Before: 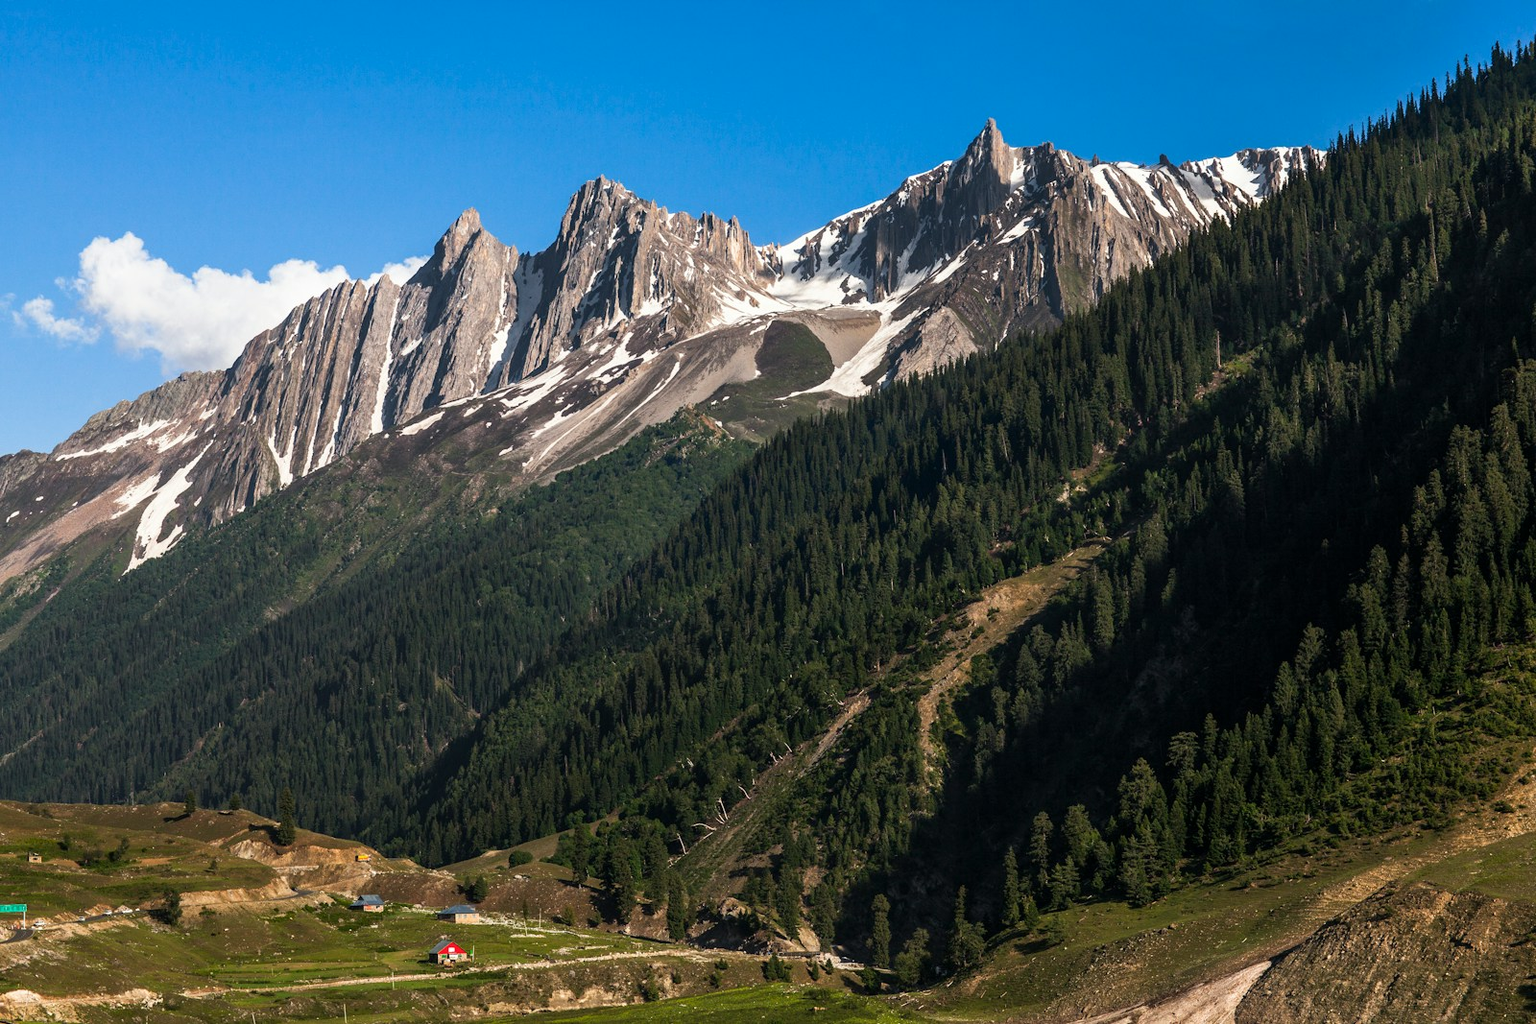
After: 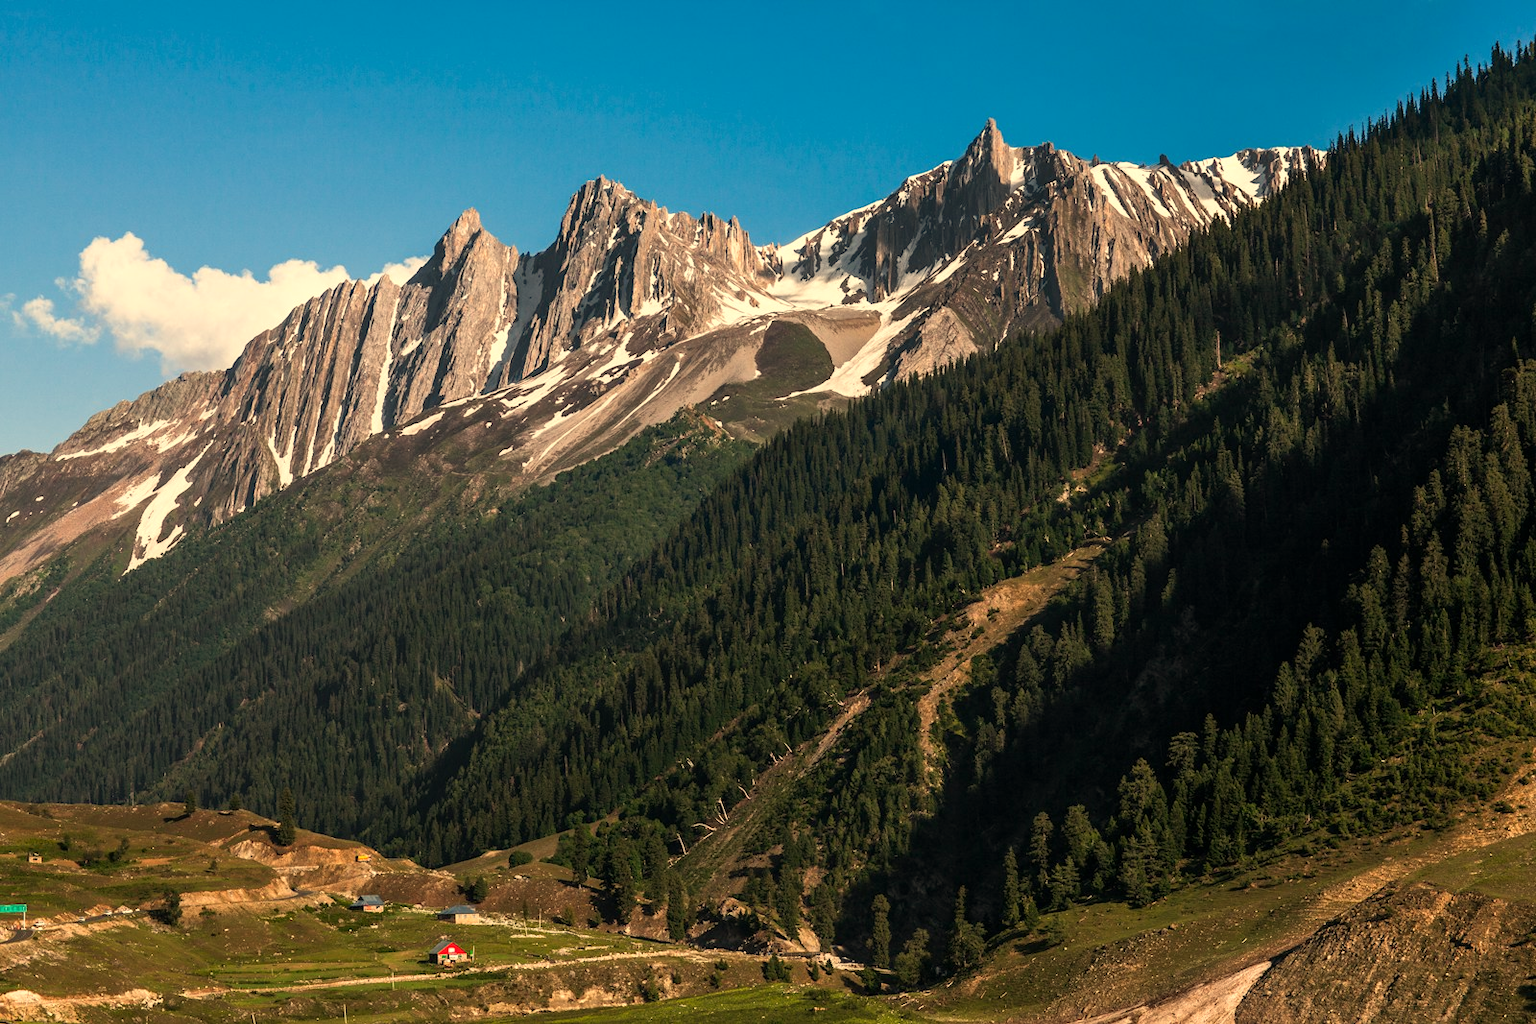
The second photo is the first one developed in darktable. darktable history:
white balance: red 1.123, blue 0.83
rgb levels: preserve colors max RGB
